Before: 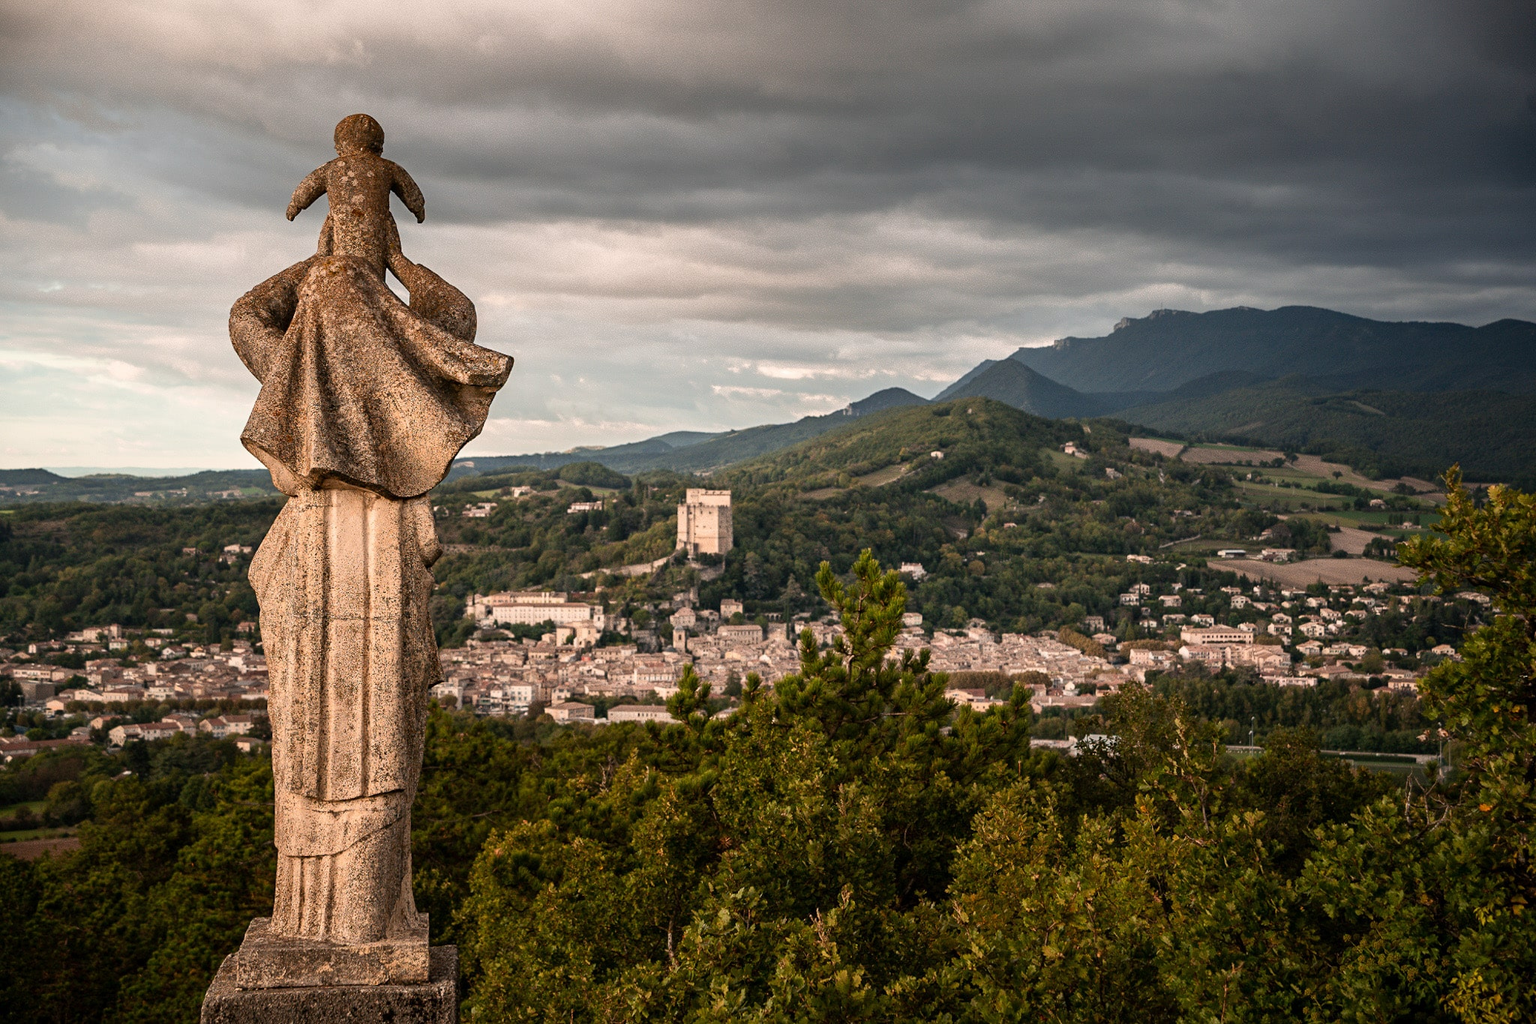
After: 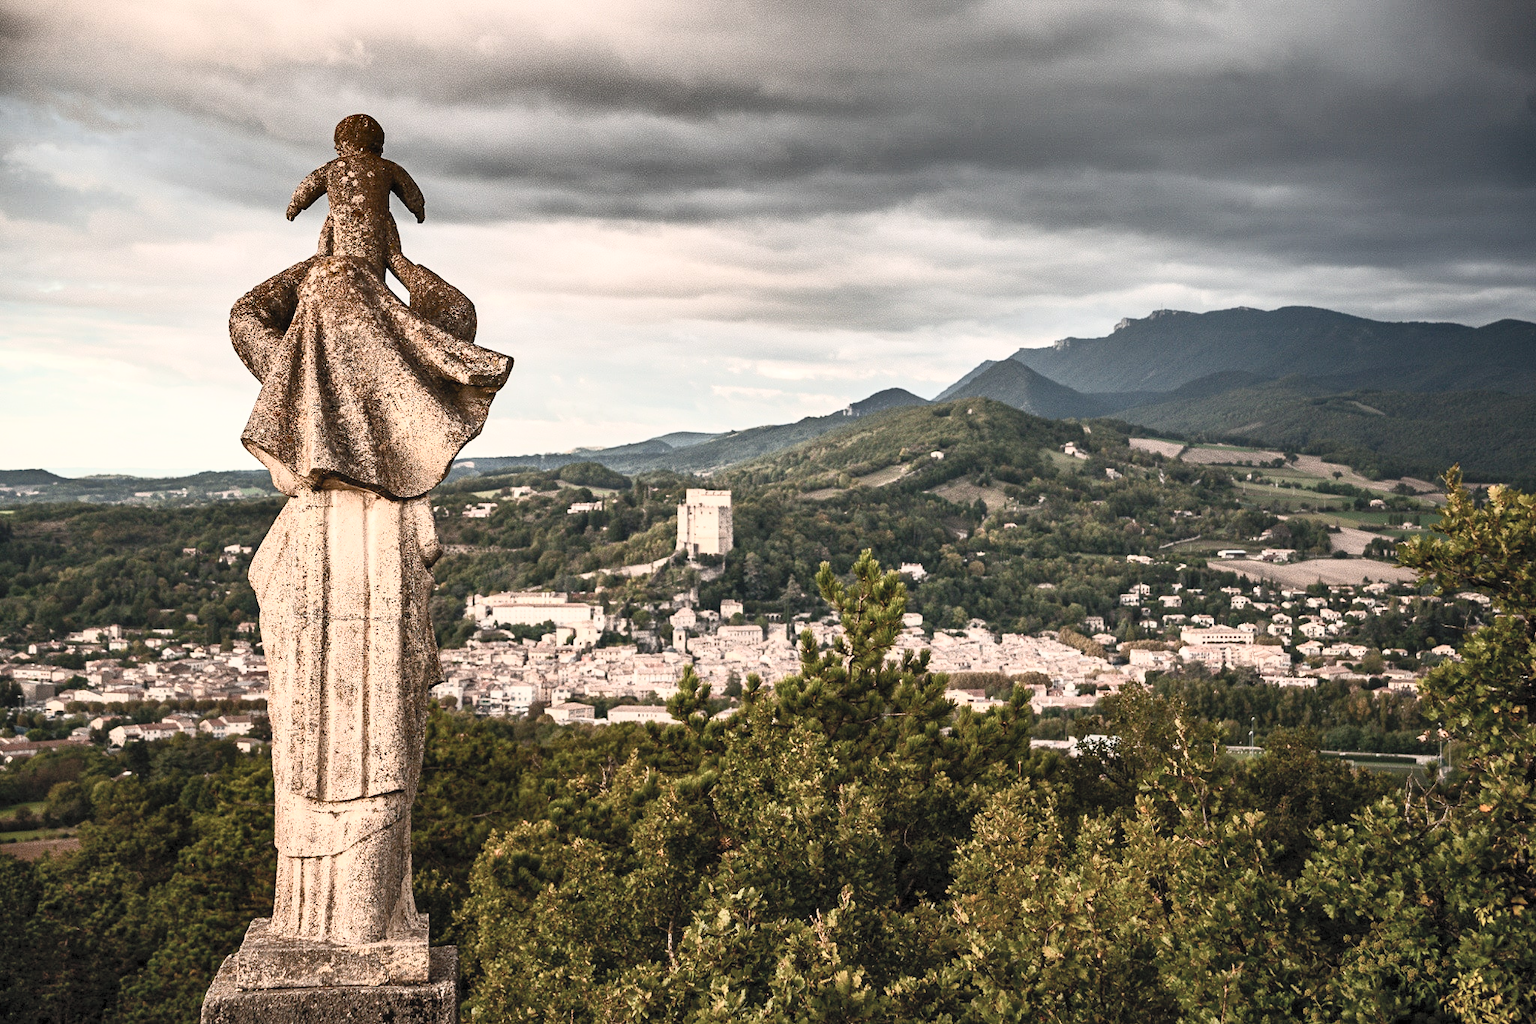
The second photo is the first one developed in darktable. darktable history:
color balance rgb: perceptual saturation grading › global saturation 0.935%, perceptual saturation grading › highlights -19.906%, perceptual saturation grading › shadows 19.508%, contrast 5.089%
shadows and highlights: radius 118.54, shadows 42.25, highlights -62.03, soften with gaussian
contrast brightness saturation: contrast 0.419, brightness 0.56, saturation -0.205
